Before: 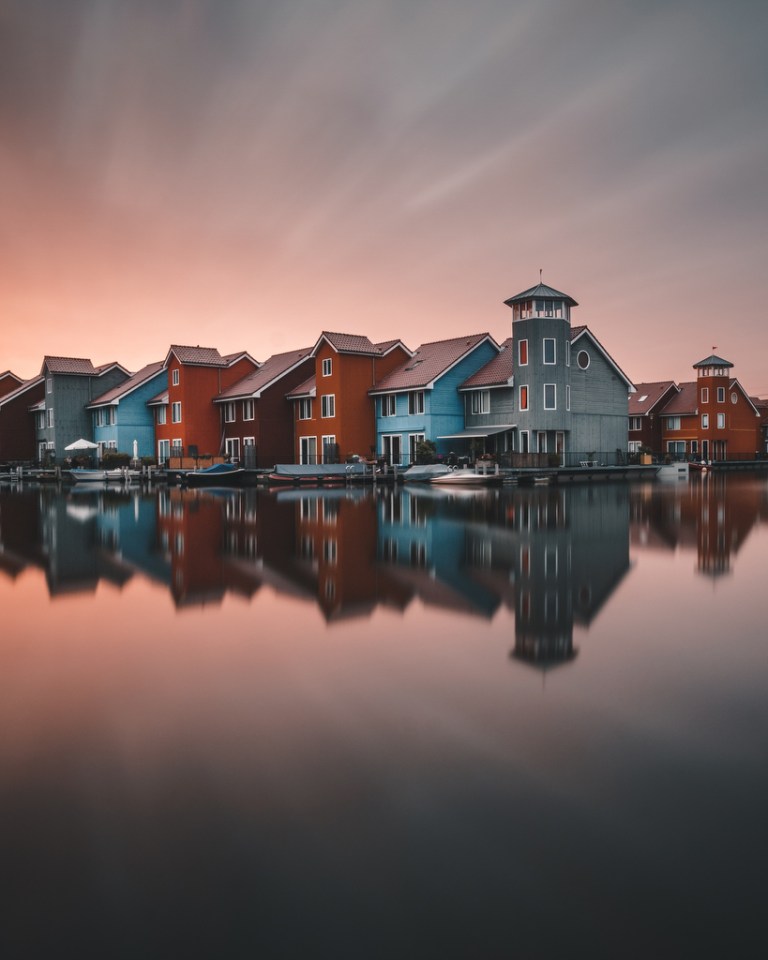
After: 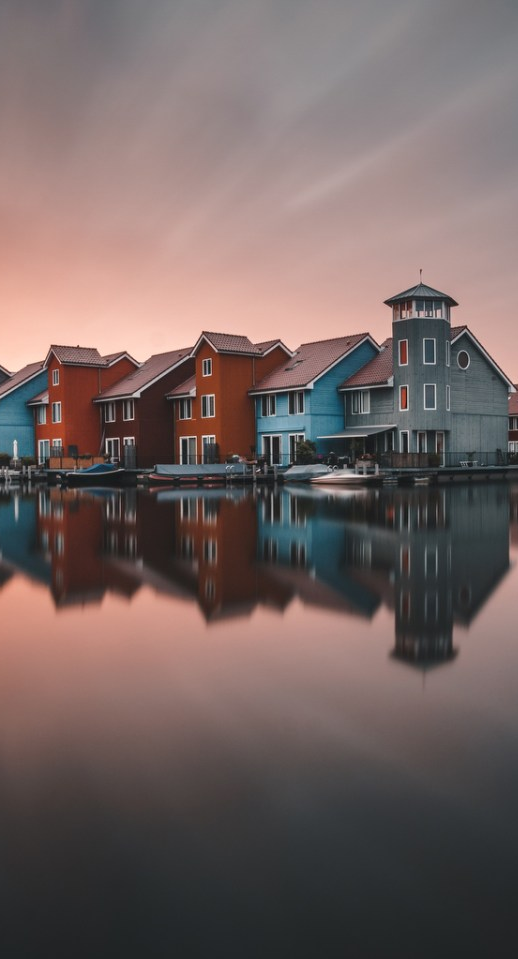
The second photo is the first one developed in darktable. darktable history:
crop and rotate: left 15.747%, right 16.692%
